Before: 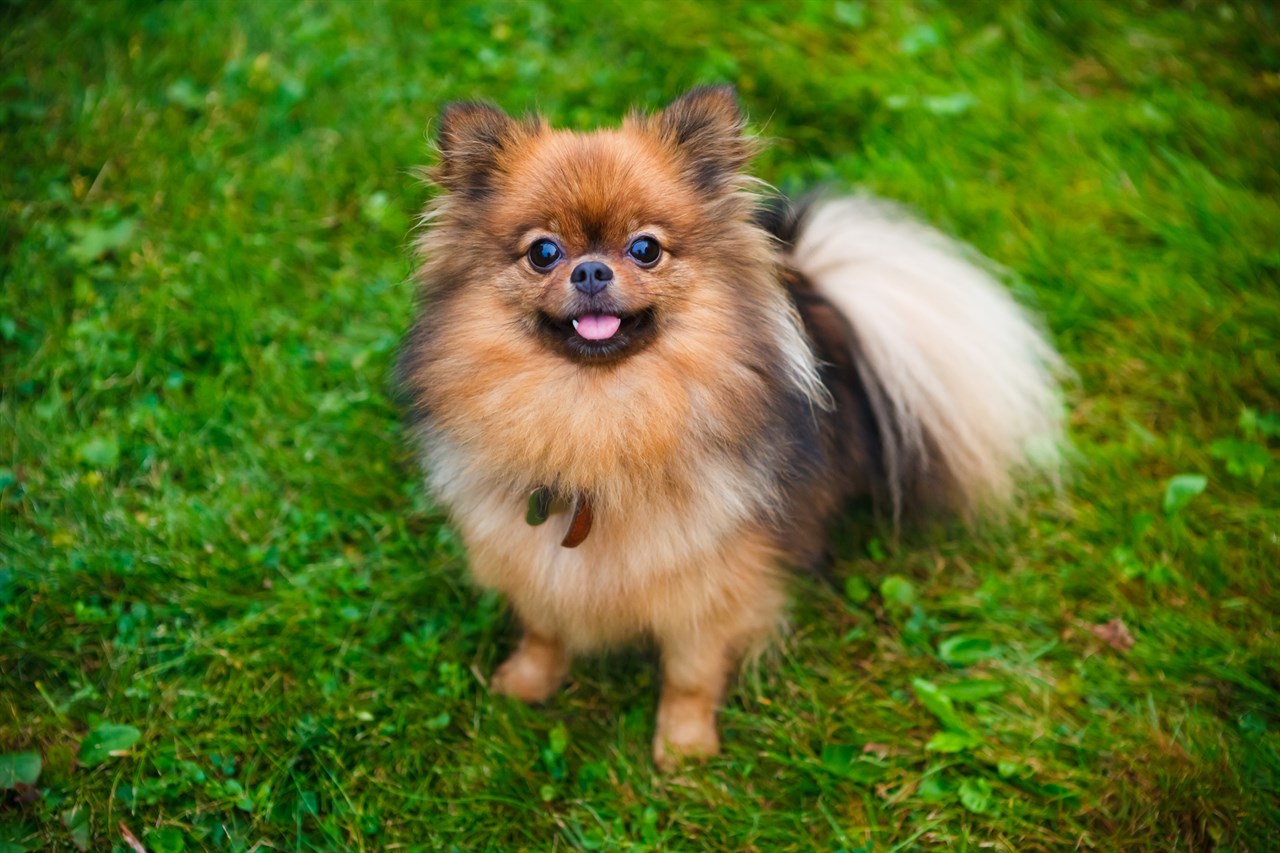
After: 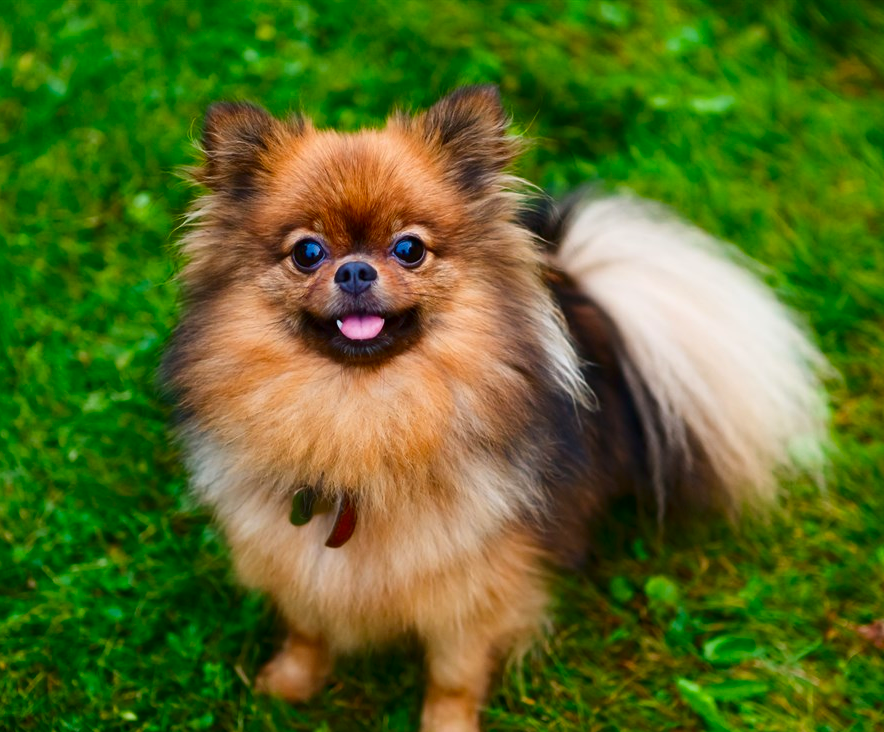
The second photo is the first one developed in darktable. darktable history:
crop: left 18.481%, right 12.408%, bottom 14.148%
contrast brightness saturation: contrast 0.12, brightness -0.118, saturation 0.205
